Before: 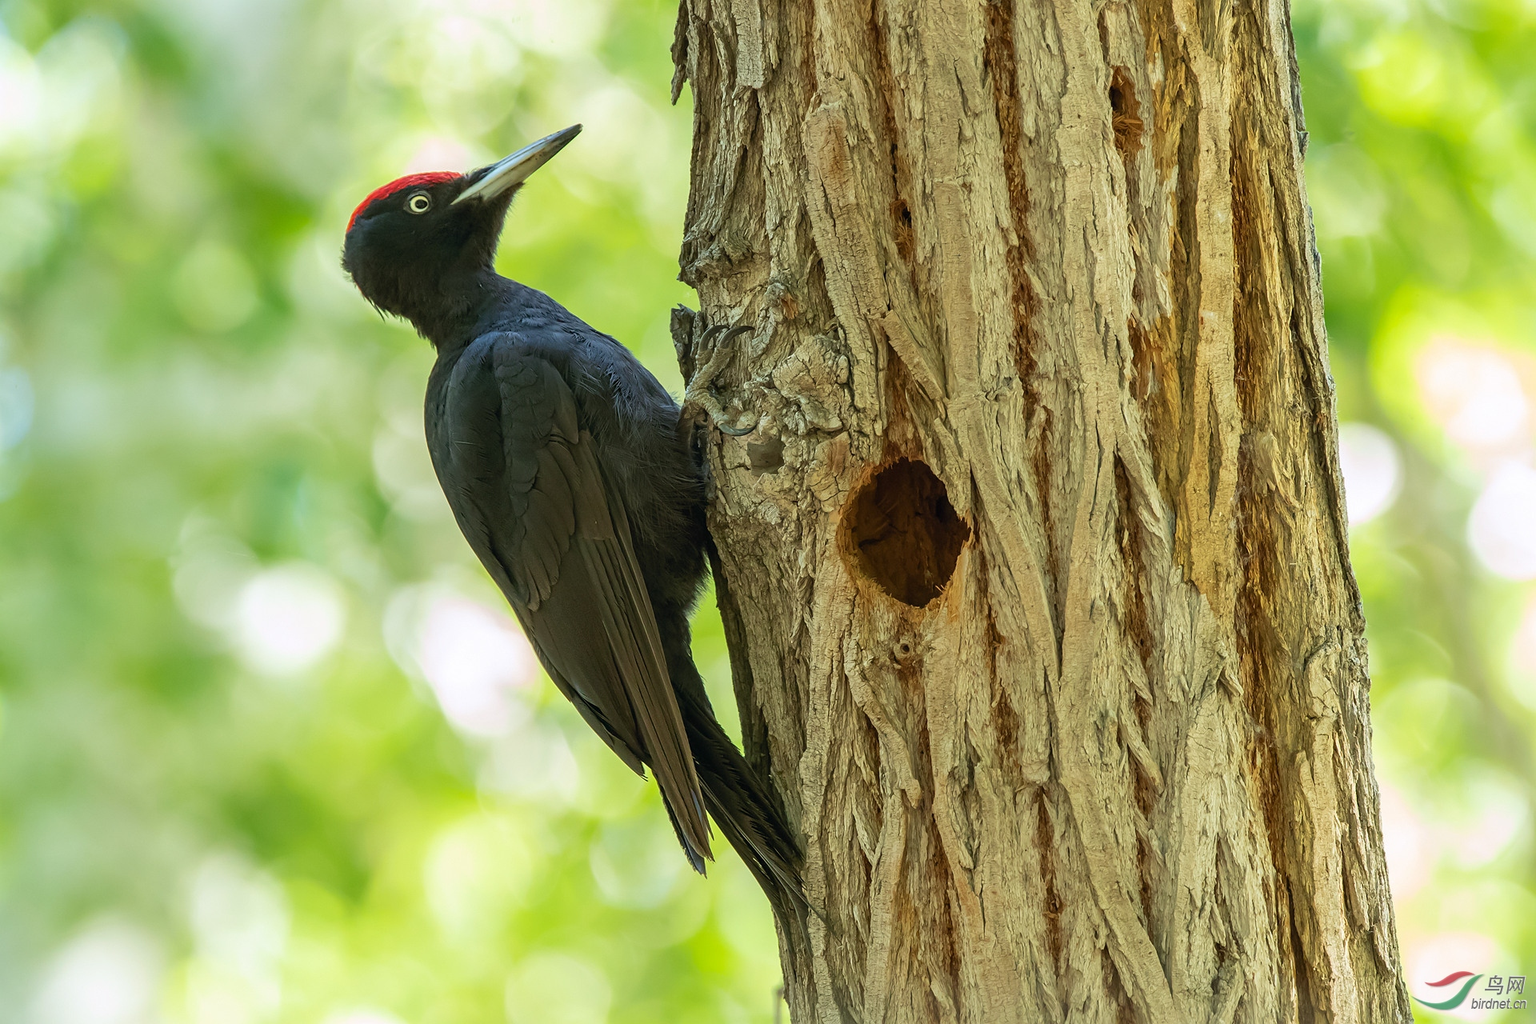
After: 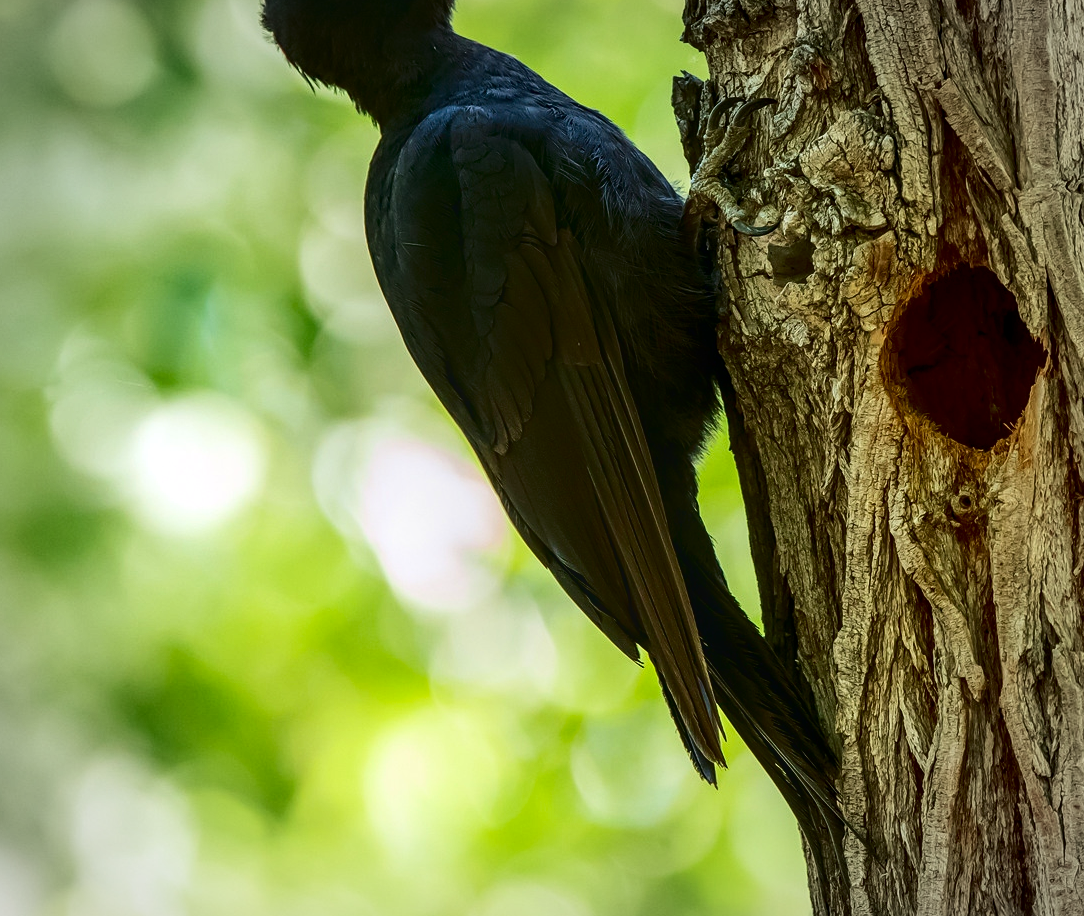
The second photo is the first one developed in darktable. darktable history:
local contrast: on, module defaults
vignetting: brightness -0.29, automatic ratio true
contrast brightness saturation: contrast 0.244, brightness -0.24, saturation 0.144
crop: left 8.669%, top 24.195%, right 34.861%, bottom 4.176%
